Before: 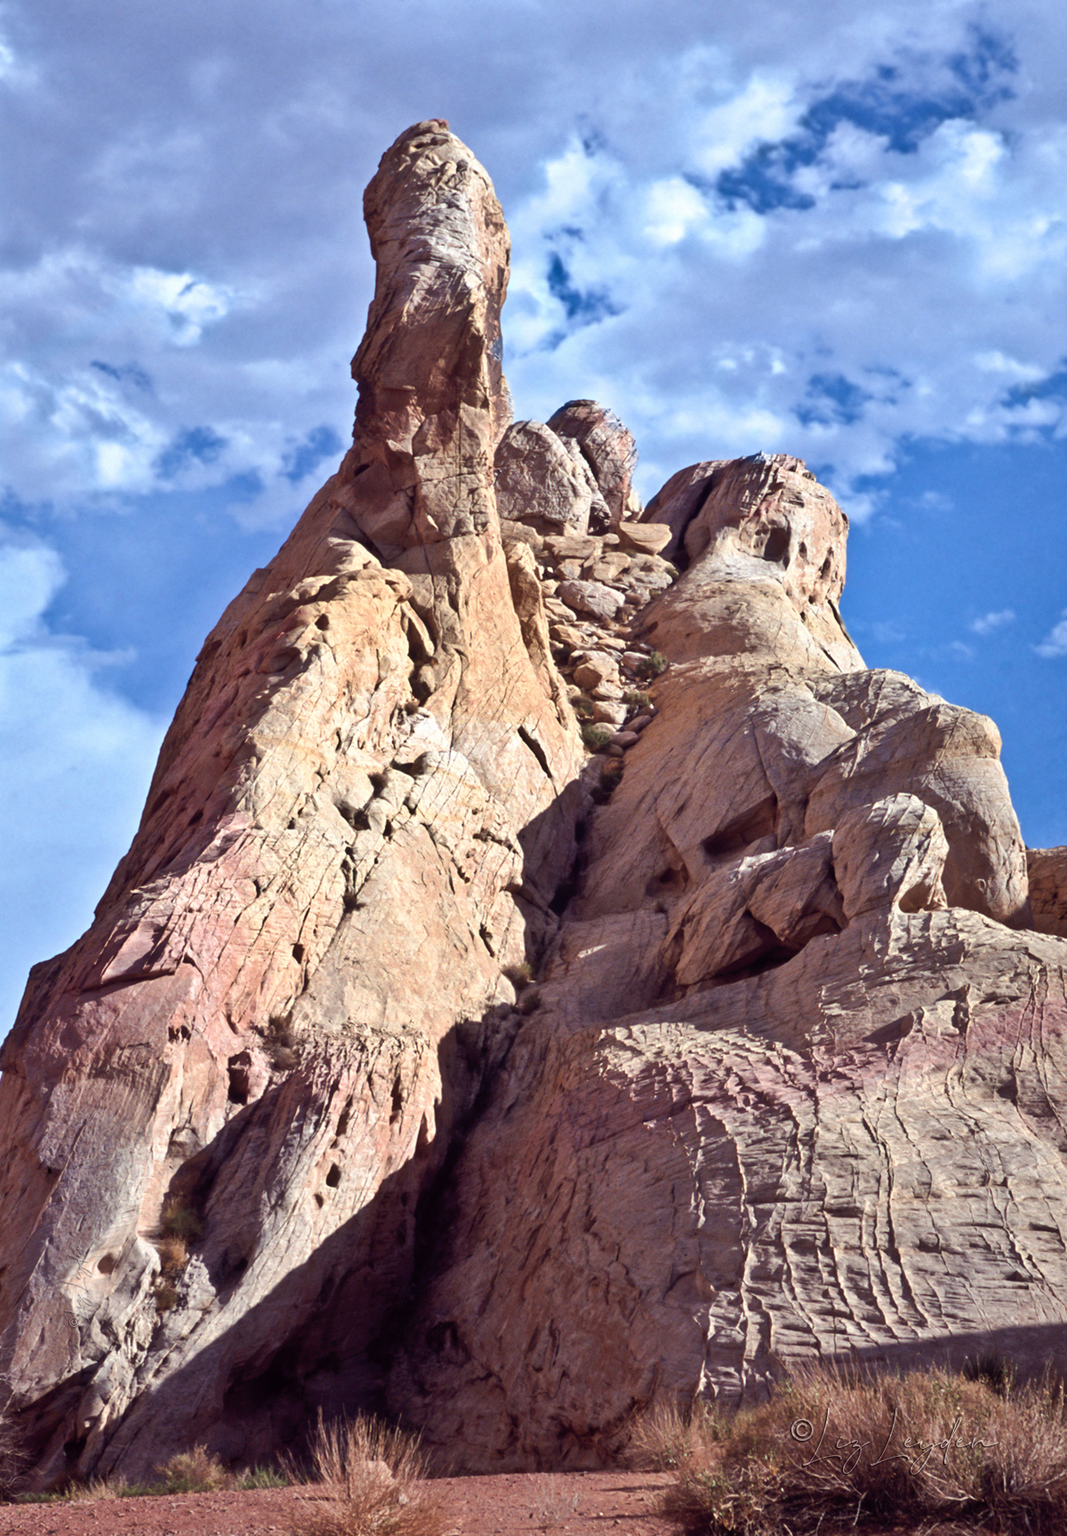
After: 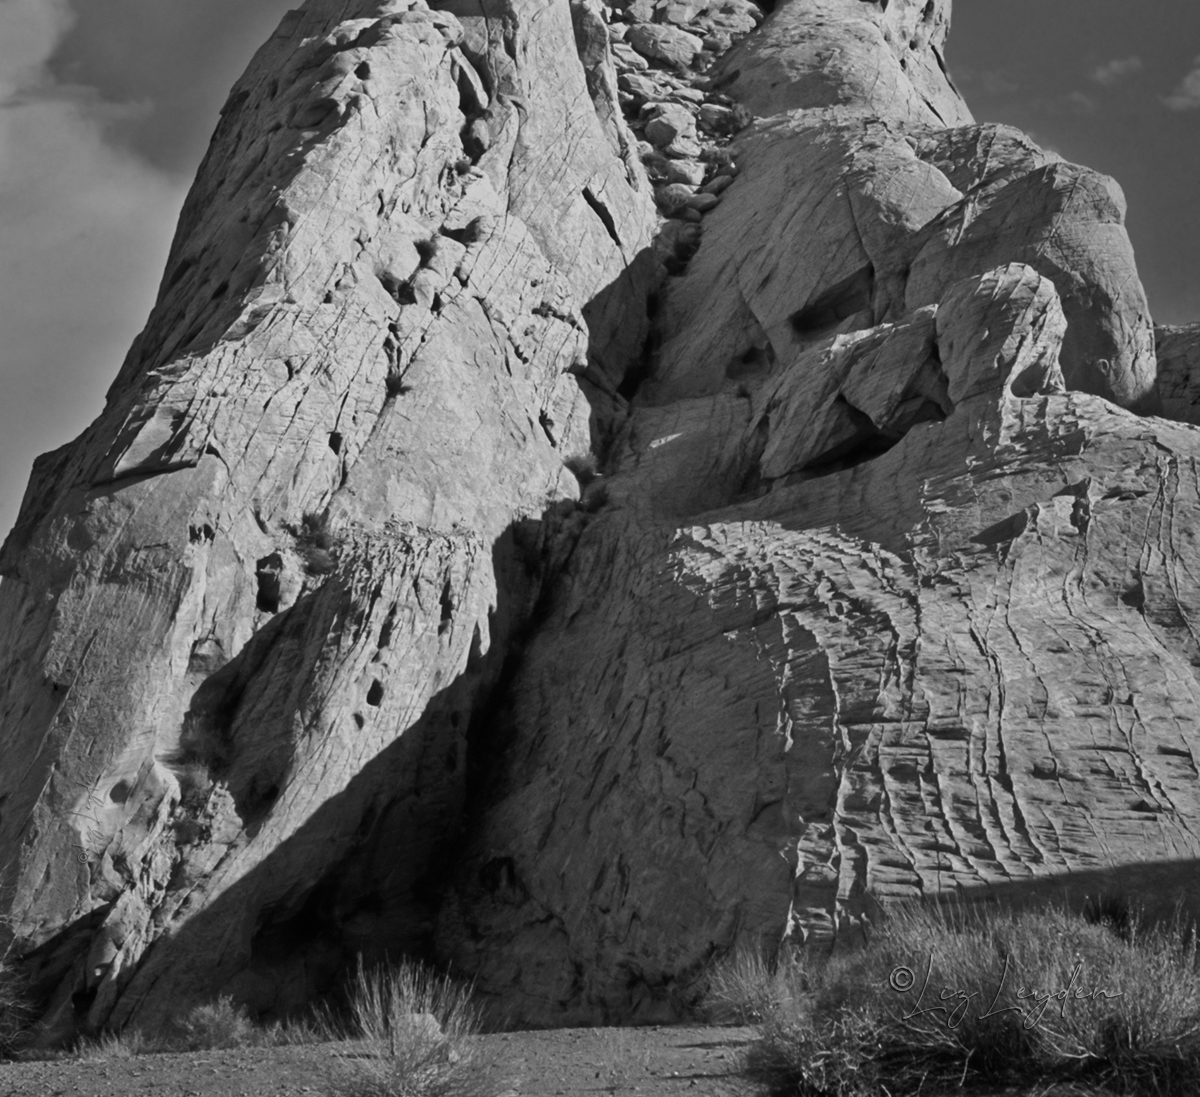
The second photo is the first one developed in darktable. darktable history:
monochrome: a 79.32, b 81.83, size 1.1
crop and rotate: top 36.435%
